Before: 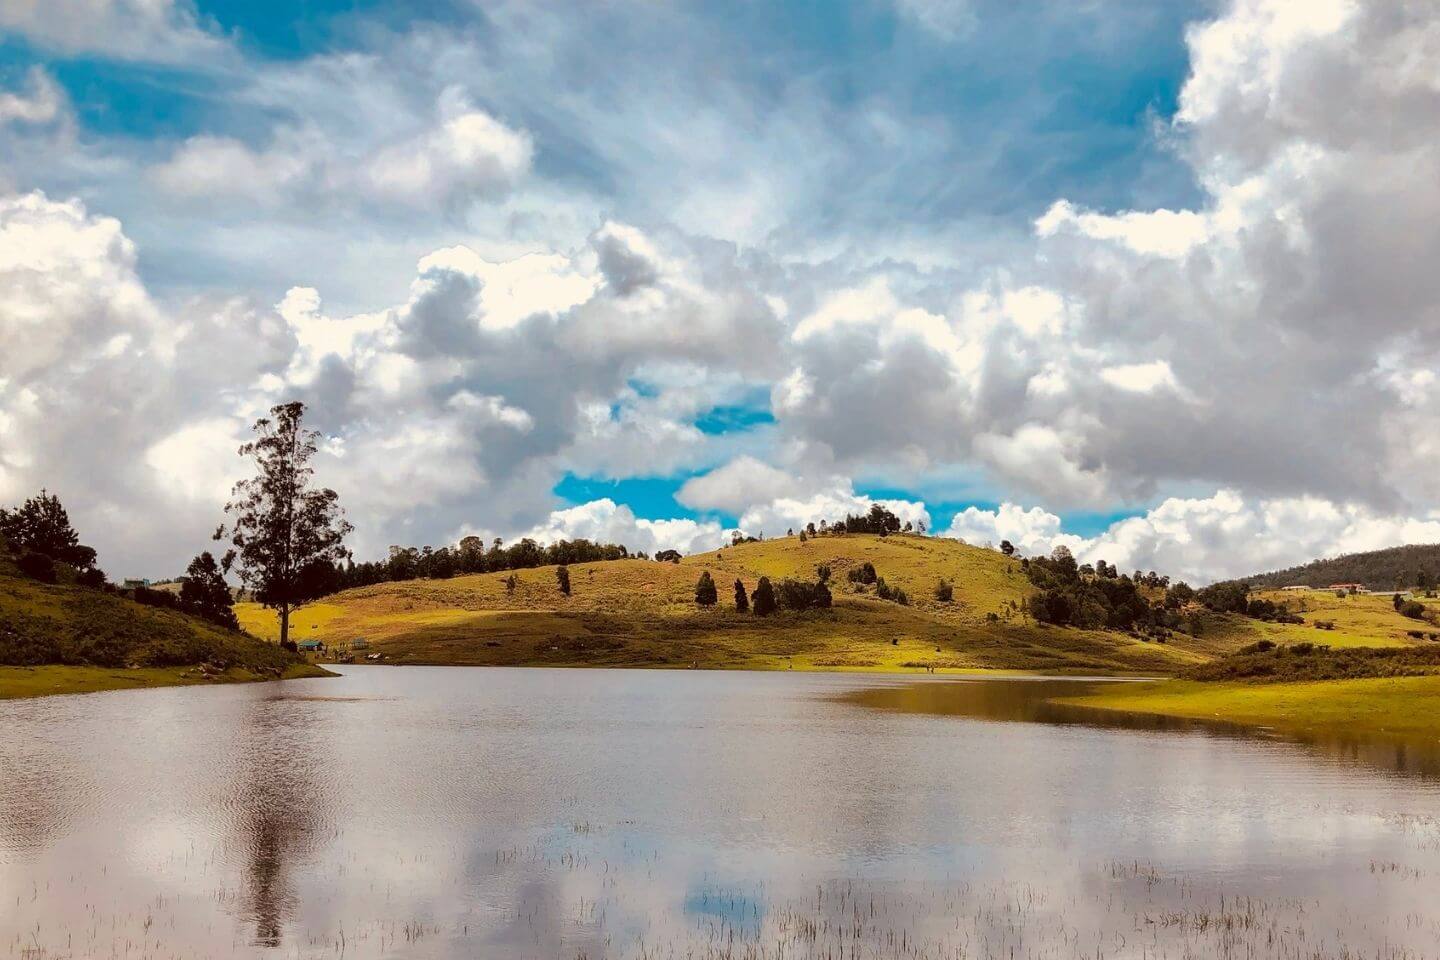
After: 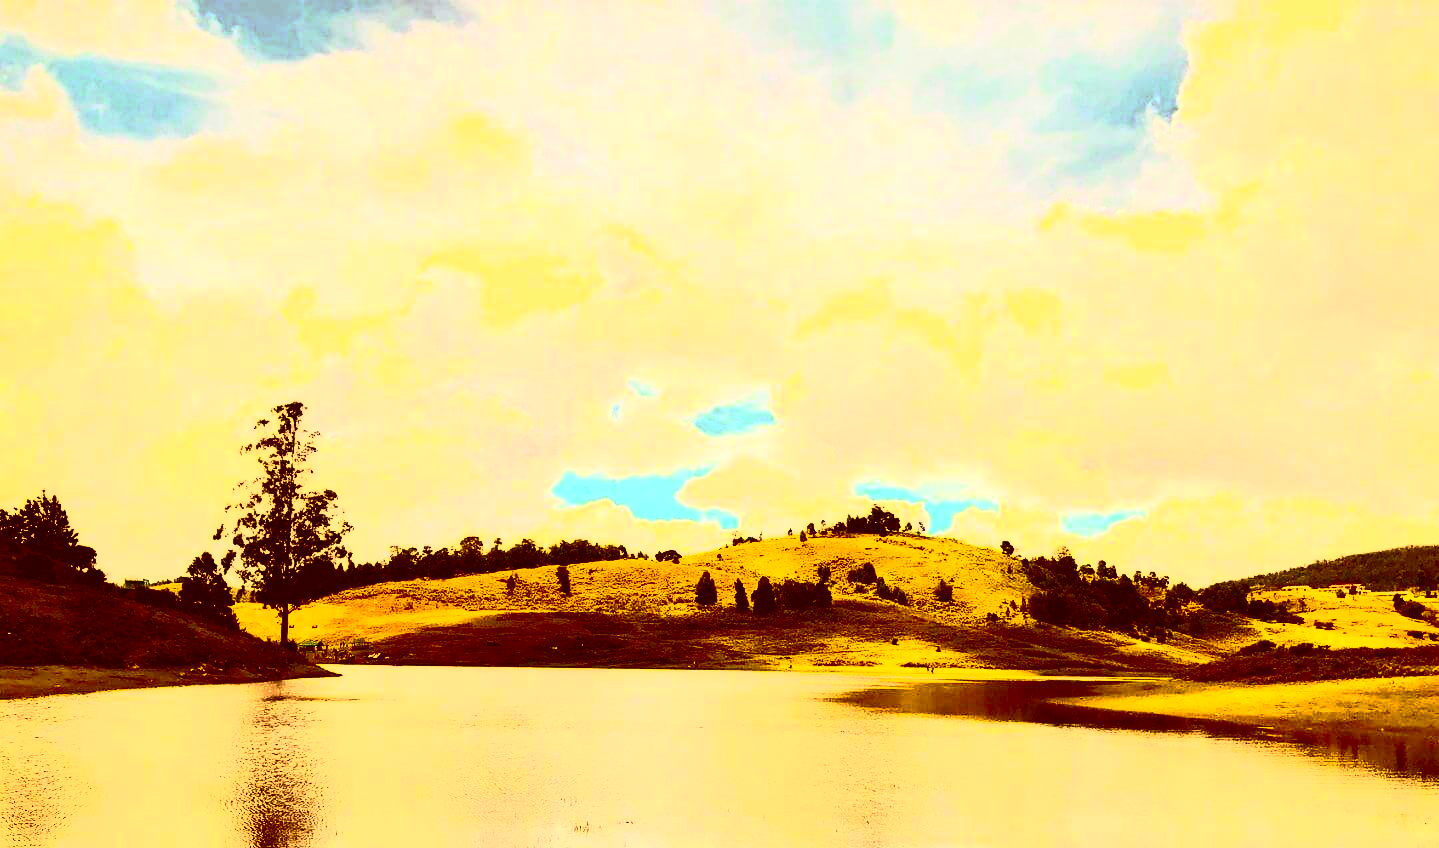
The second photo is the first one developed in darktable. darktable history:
crop and rotate: top 0%, bottom 11.591%
tone curve: curves: ch0 [(0, 0) (0.004, 0.008) (0.077, 0.156) (0.169, 0.29) (0.774, 0.774) (1, 1)], preserve colors none
contrast brightness saturation: contrast 0.923, brightness 0.194
color correction: highlights a* 11.17, highlights b* 30.25, shadows a* 2.77, shadows b* 17.73, saturation 1.74
tone equalizer: -8 EV -0.787 EV, -7 EV -0.738 EV, -6 EV -0.631 EV, -5 EV -0.414 EV, -3 EV 0.372 EV, -2 EV 0.6 EV, -1 EV 0.7 EV, +0 EV 0.775 EV, edges refinement/feathering 500, mask exposure compensation -1.57 EV, preserve details no
